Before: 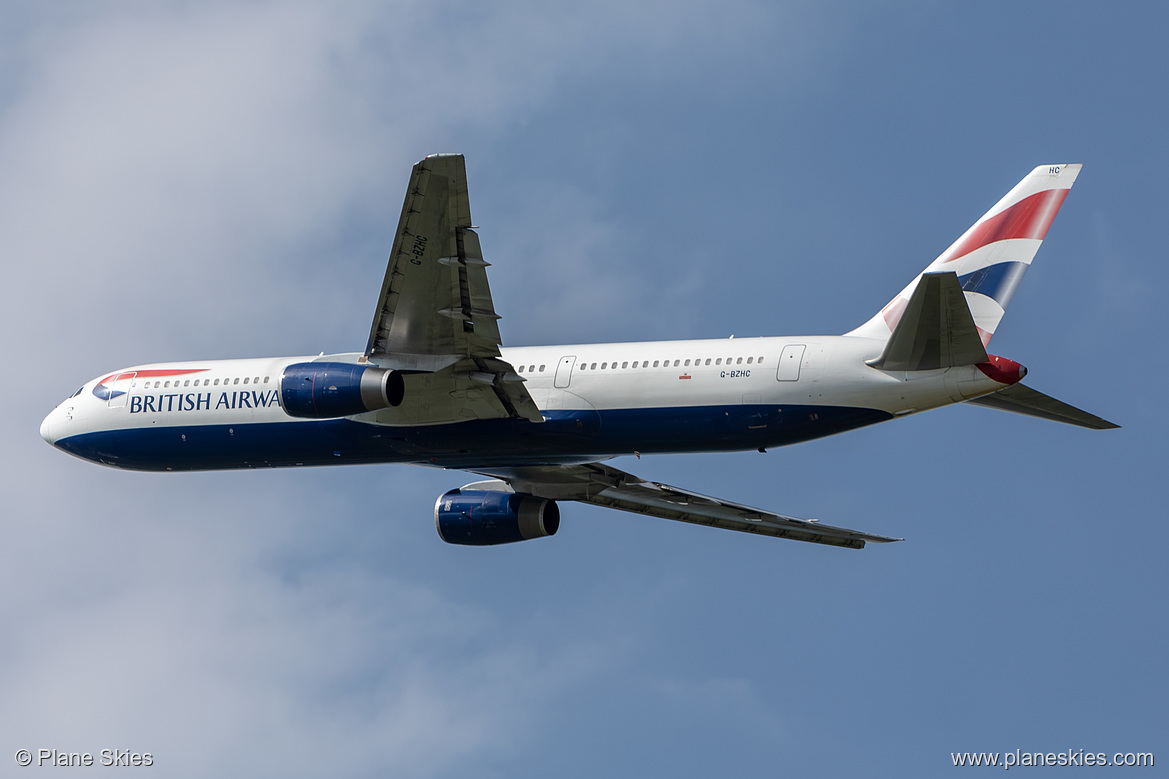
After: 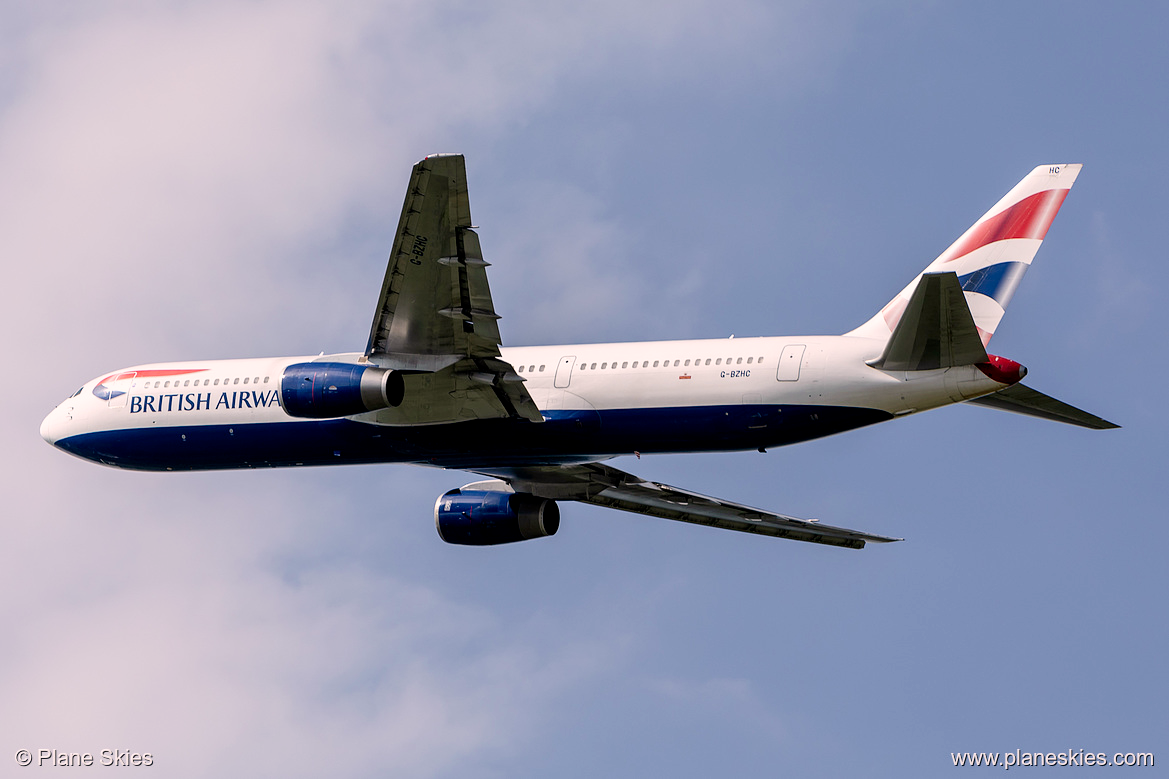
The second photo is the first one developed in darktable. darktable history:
color correction: highlights a* 7.83, highlights b* 4.27
tone curve: curves: ch0 [(0, 0) (0.004, 0.001) (0.133, 0.112) (0.325, 0.362) (0.832, 0.893) (1, 1)], preserve colors none
exposure: black level correction 0.005, exposure 0.002 EV, compensate highlight preservation false
